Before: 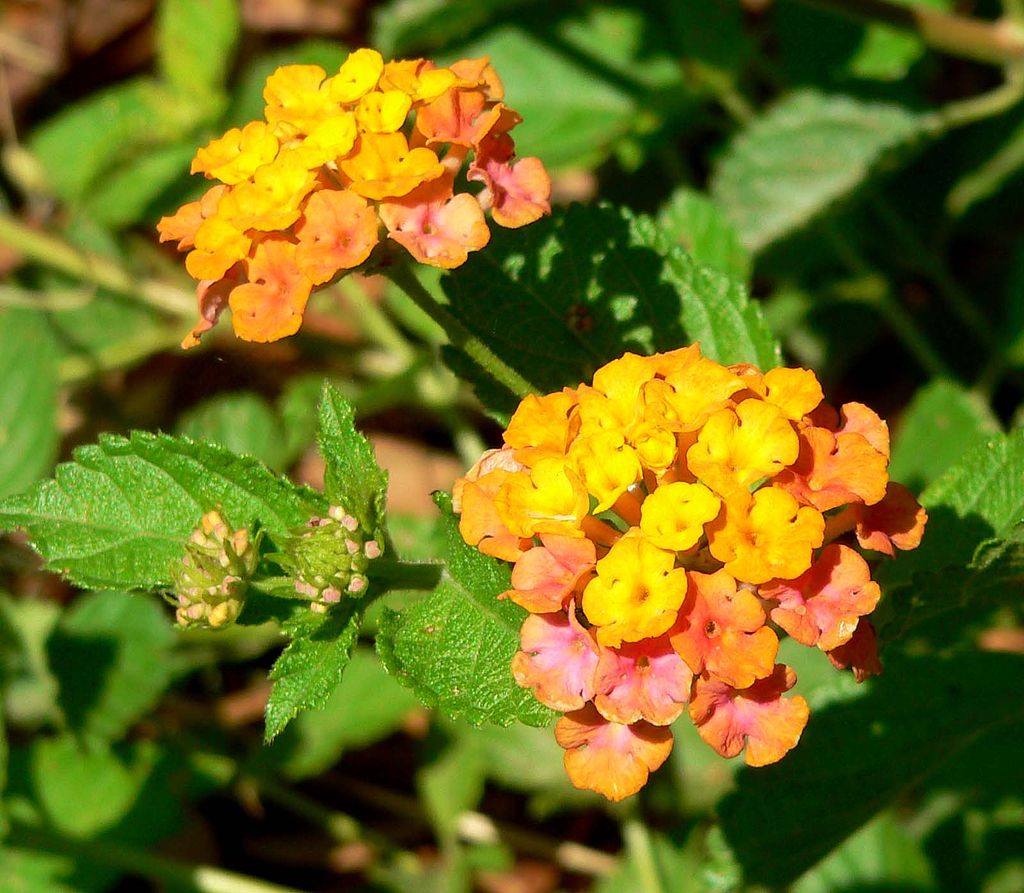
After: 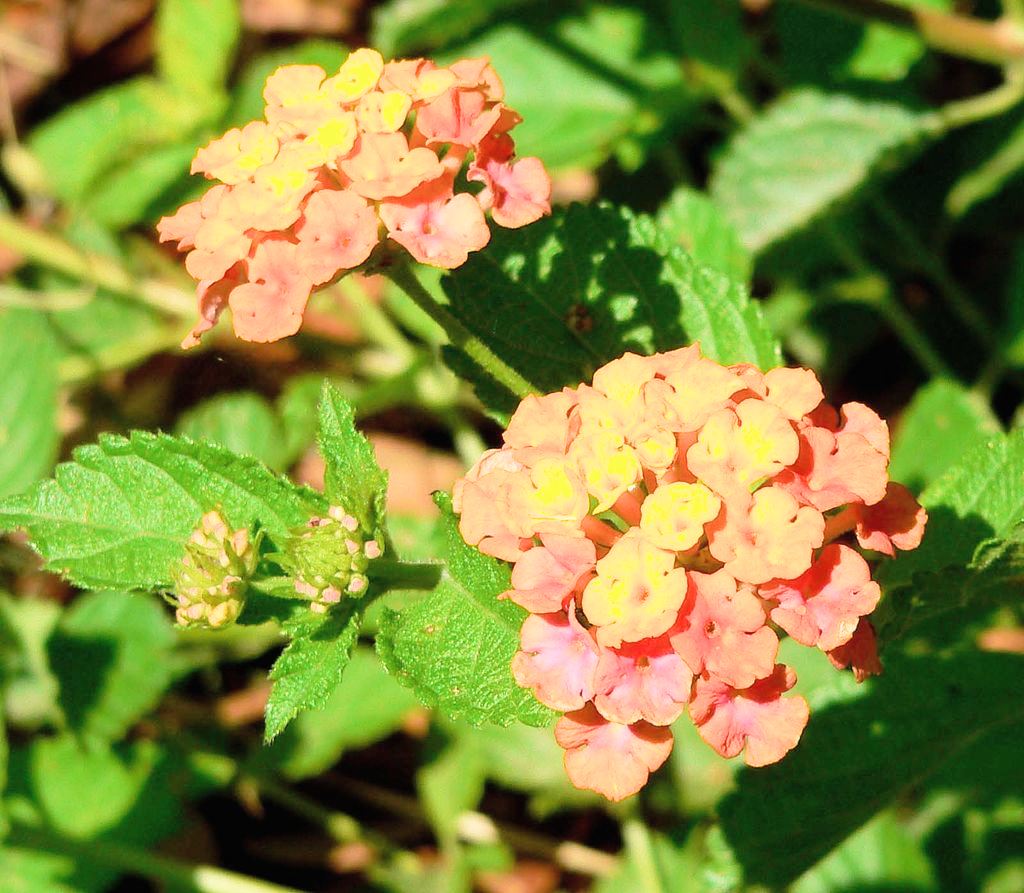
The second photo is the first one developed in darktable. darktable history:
exposure: black level correction -0.002, exposure 1.115 EV, compensate highlight preservation false
filmic rgb: hardness 4.17
